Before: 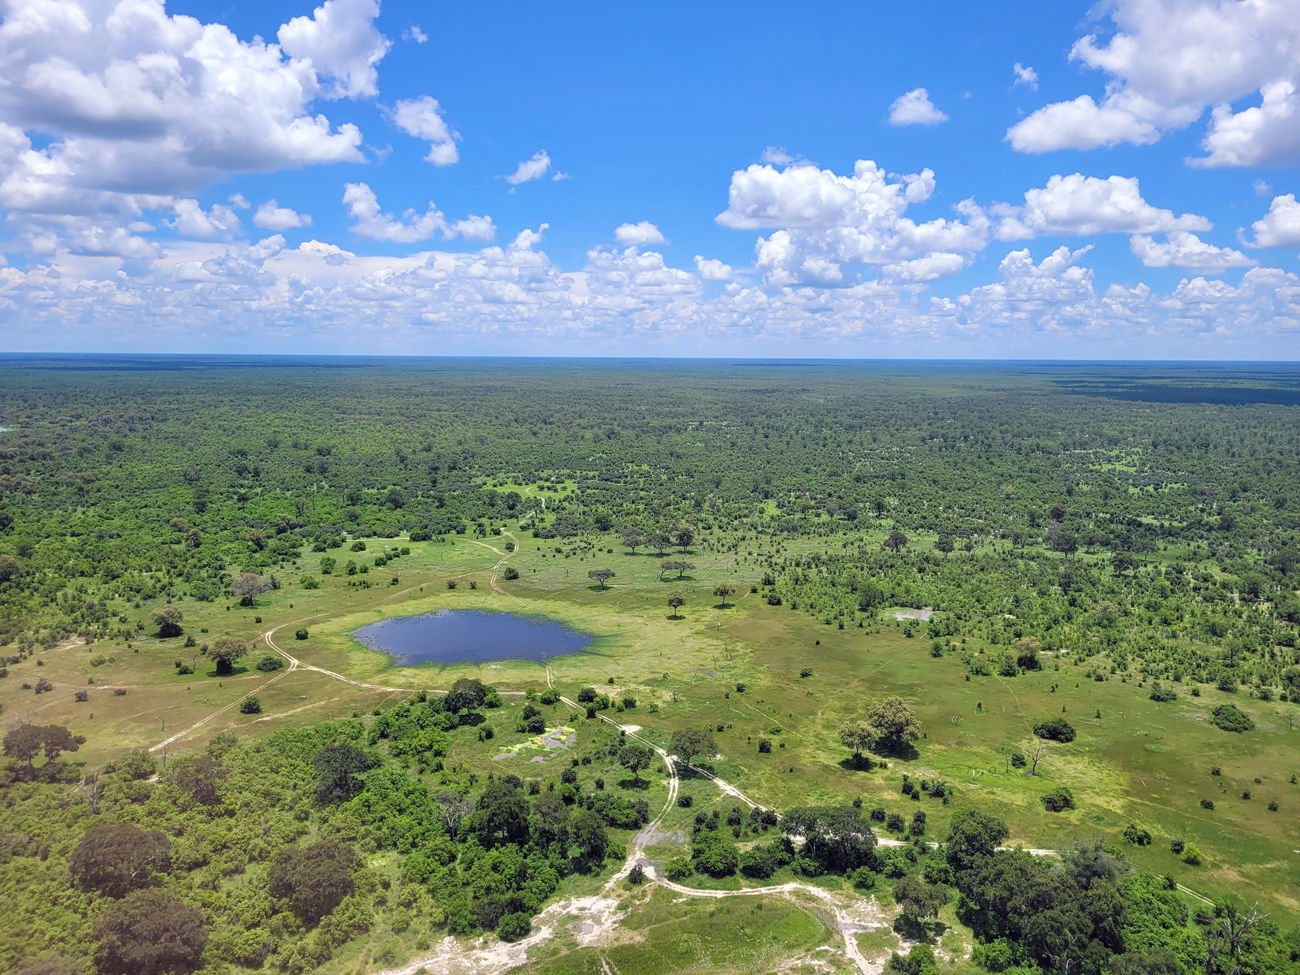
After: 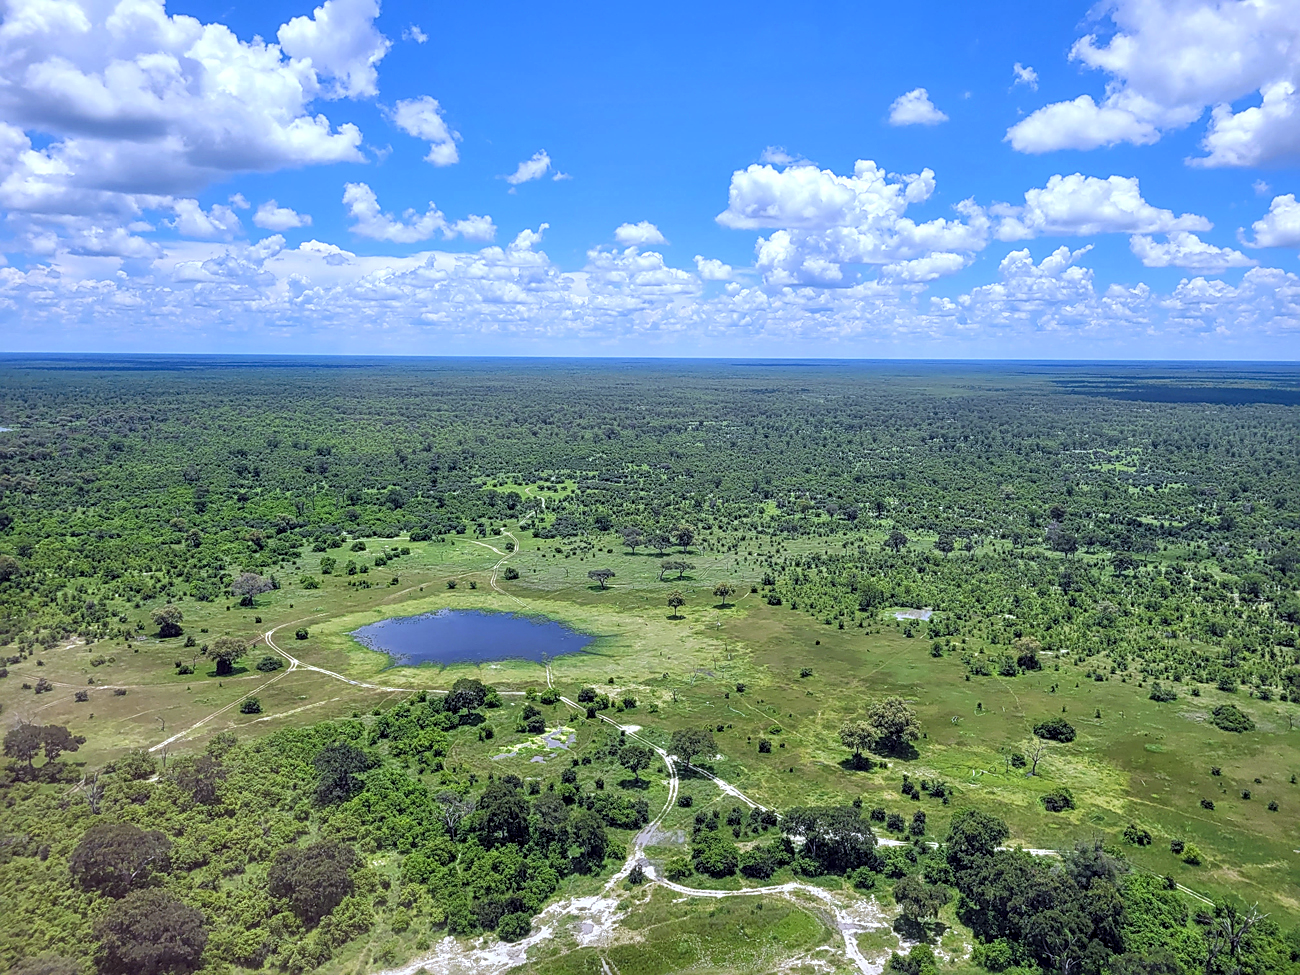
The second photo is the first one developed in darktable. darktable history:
white balance: red 0.931, blue 1.11
sharpen: on, module defaults
local contrast: on, module defaults
